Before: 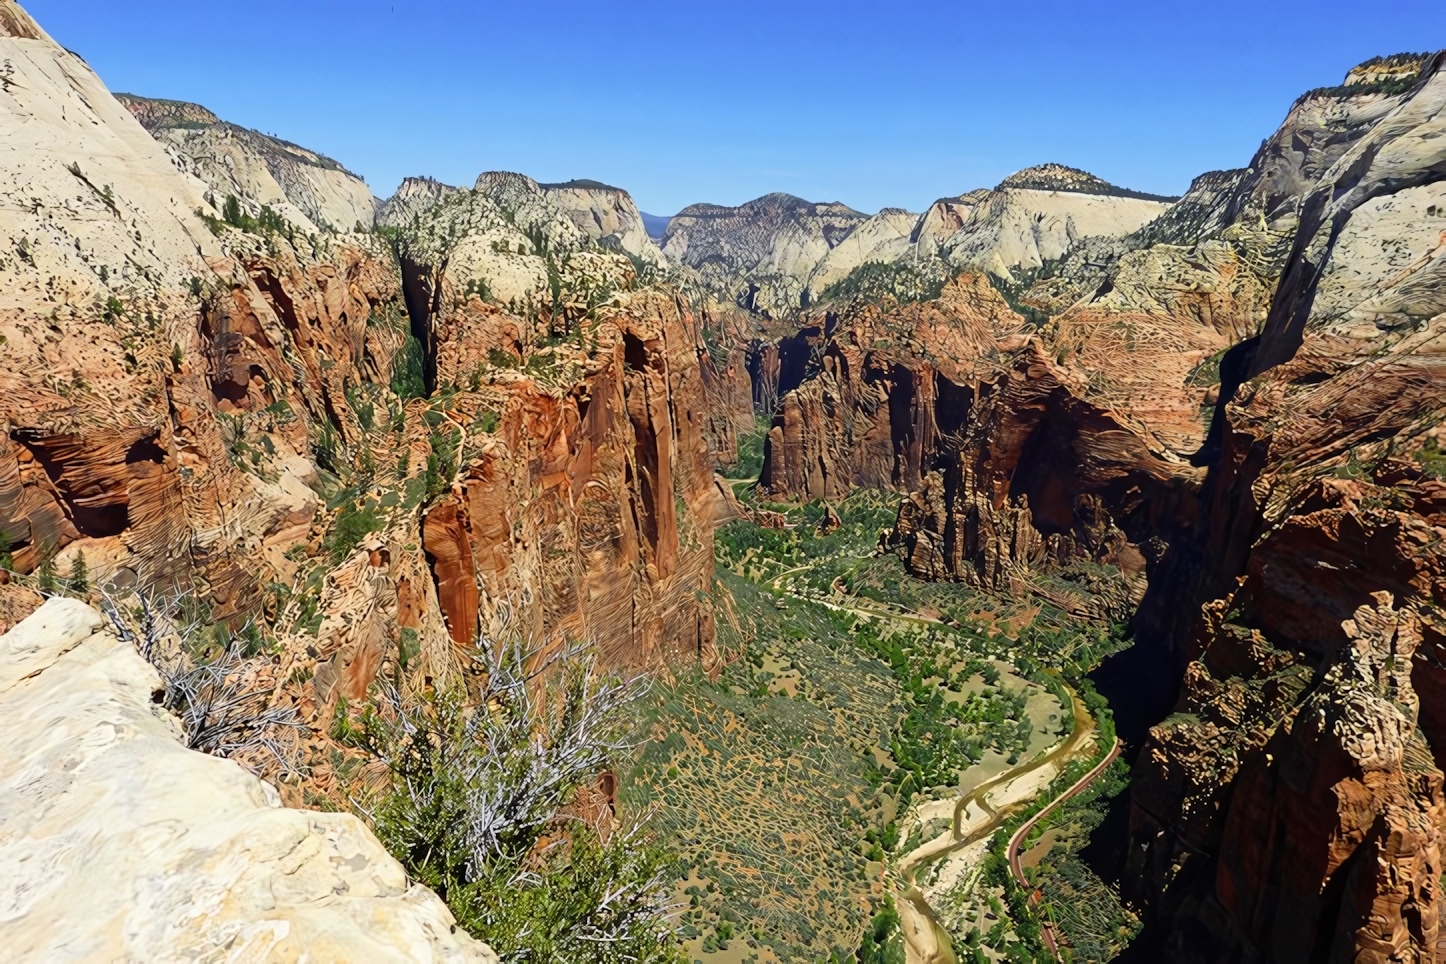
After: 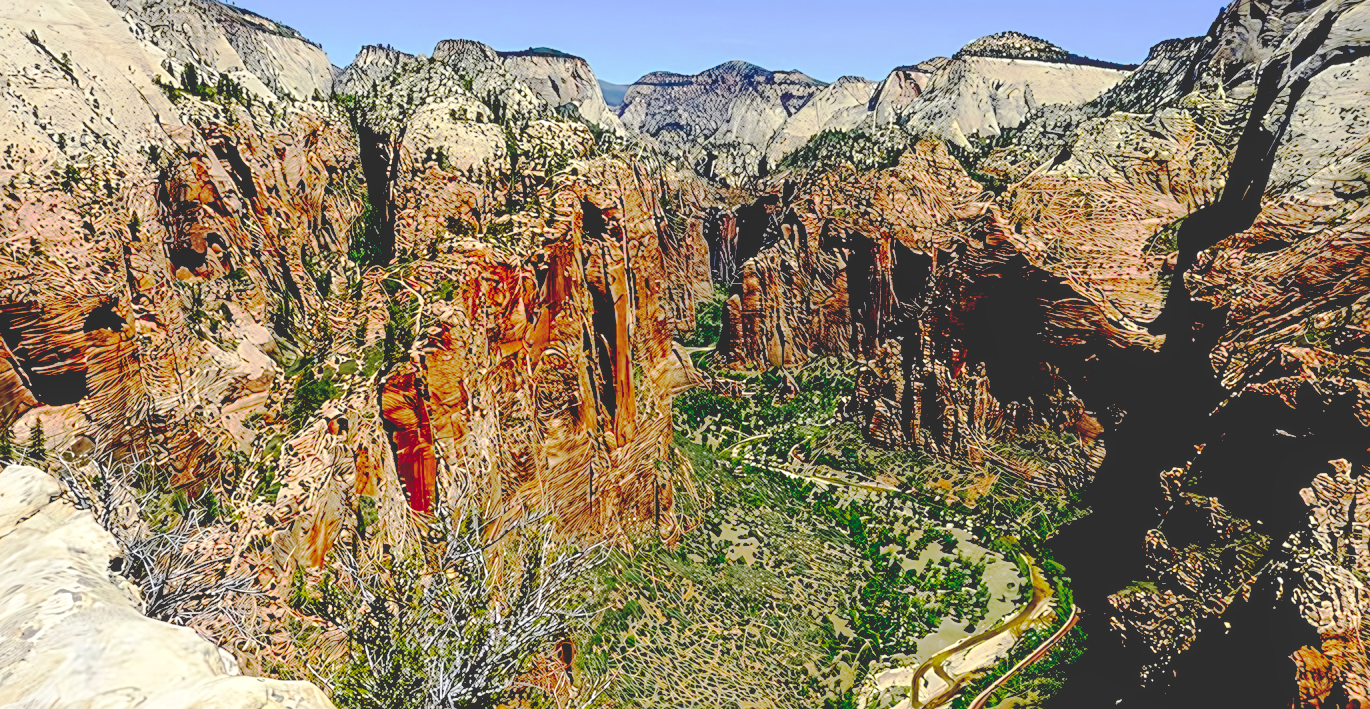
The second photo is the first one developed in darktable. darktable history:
local contrast: on, module defaults
base curve: curves: ch0 [(0.065, 0.026) (0.236, 0.358) (0.53, 0.546) (0.777, 0.841) (0.924, 0.992)], preserve colors none
crop and rotate: left 2.958%, top 13.786%, right 2.255%, bottom 12.665%
sharpen: radius 2.509, amount 0.328
